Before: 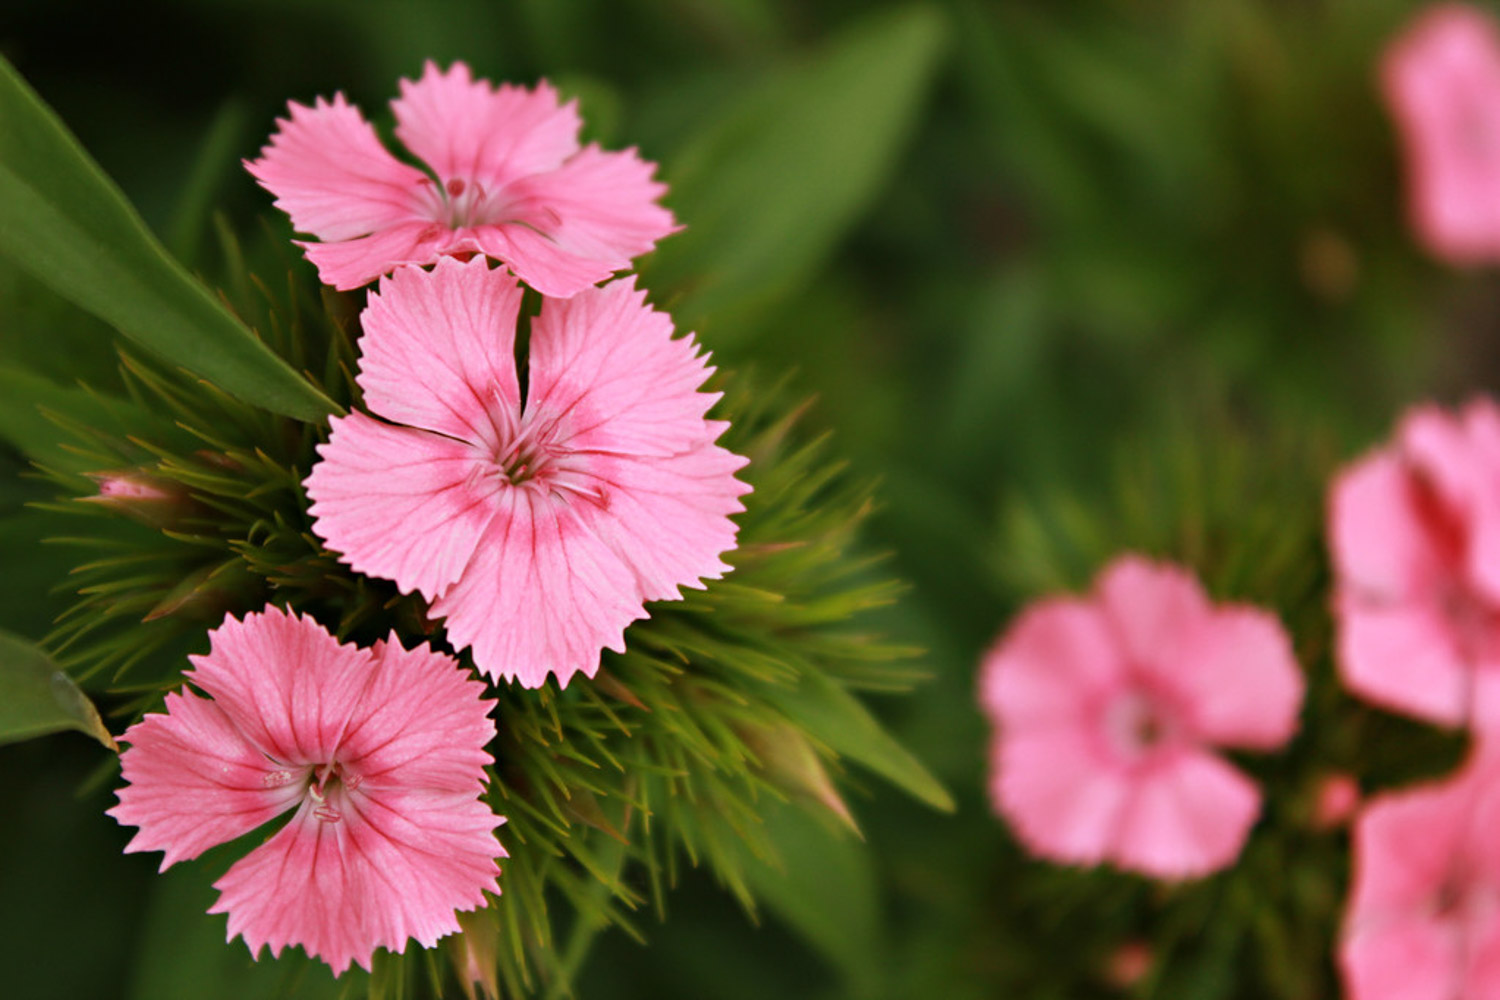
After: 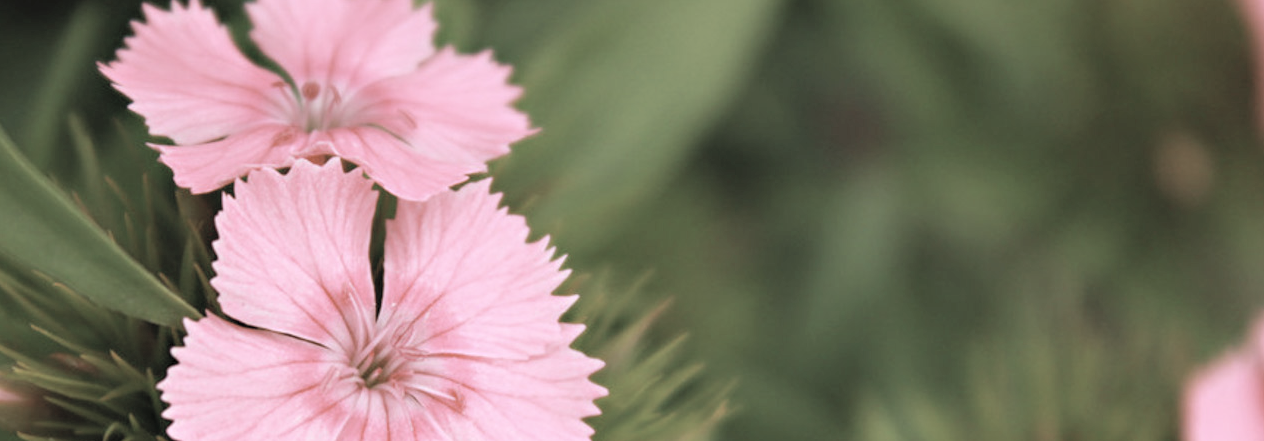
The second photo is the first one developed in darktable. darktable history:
contrast brightness saturation: brightness 0.185, saturation -0.49
exposure: exposure 0.175 EV, compensate highlight preservation false
crop and rotate: left 9.712%, top 9.776%, right 6.014%, bottom 46.025%
